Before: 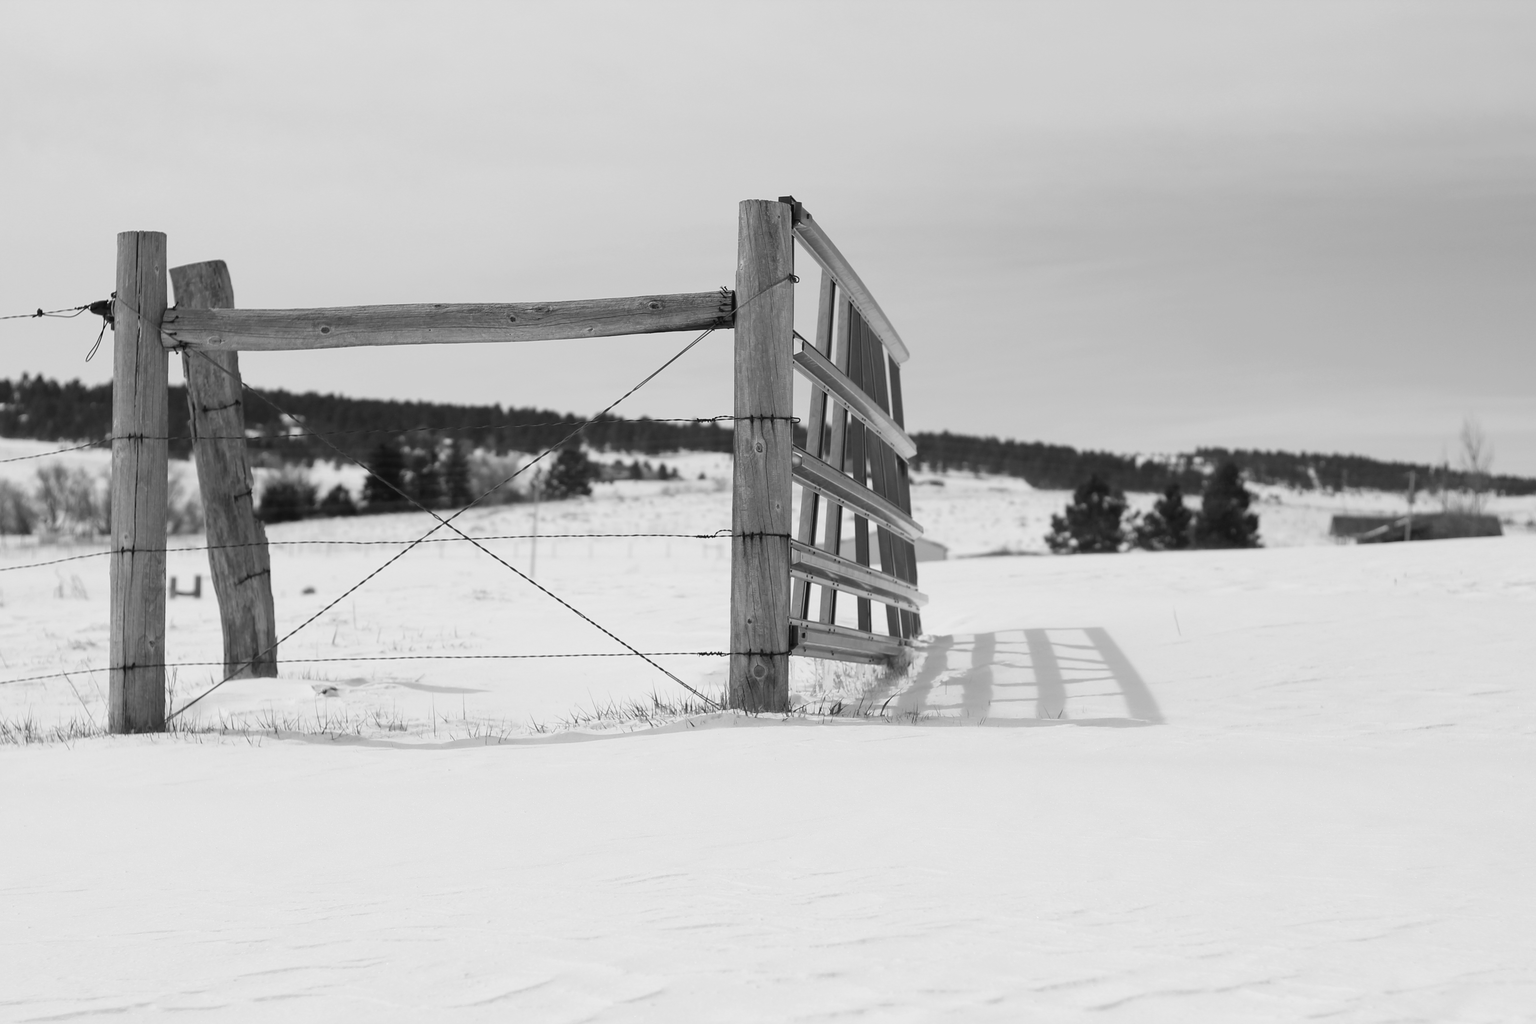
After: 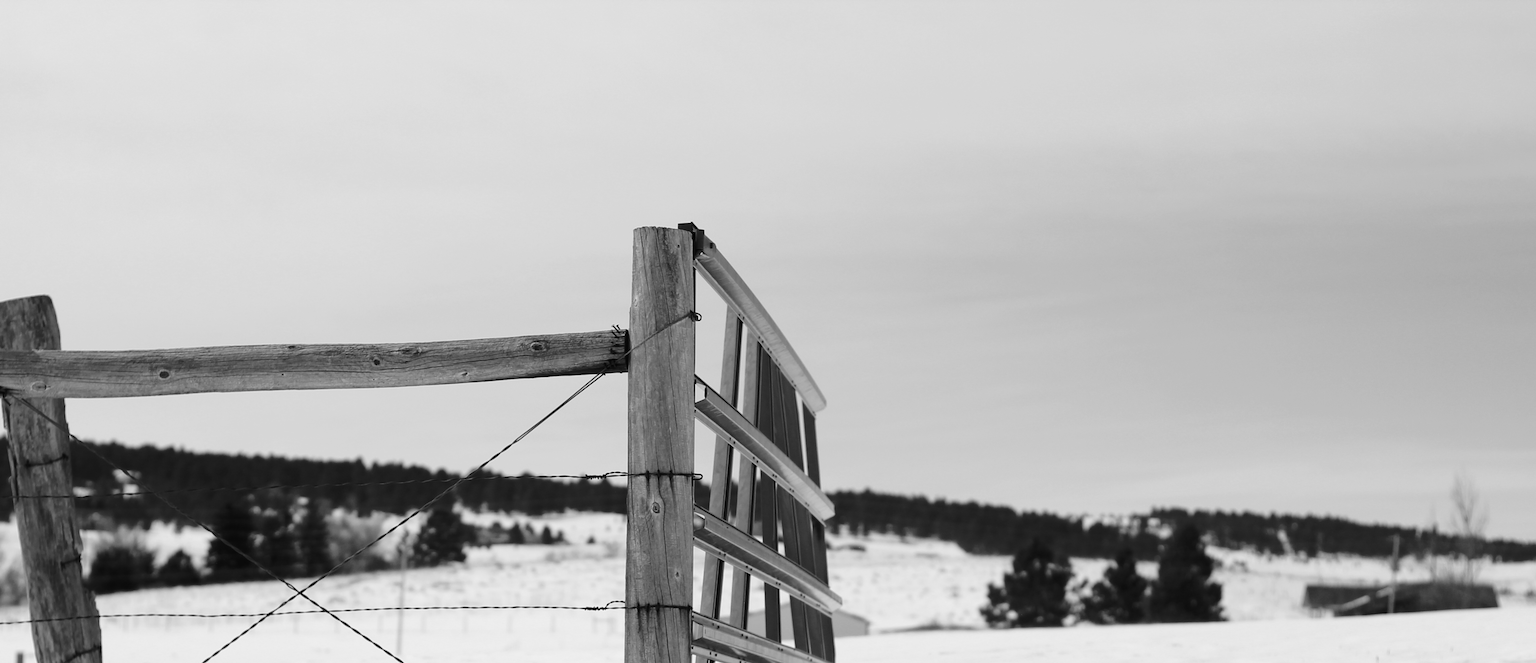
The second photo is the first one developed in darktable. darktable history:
crop and rotate: left 11.772%, bottom 42.808%
color balance rgb: linear chroma grading › global chroma 8.708%, perceptual saturation grading › global saturation 14.685%, perceptual brilliance grading › highlights 3.092%, global vibrance 25.06%
base curve: curves: ch0 [(0, 0) (0.073, 0.04) (0.157, 0.139) (0.492, 0.492) (0.758, 0.758) (1, 1)]
